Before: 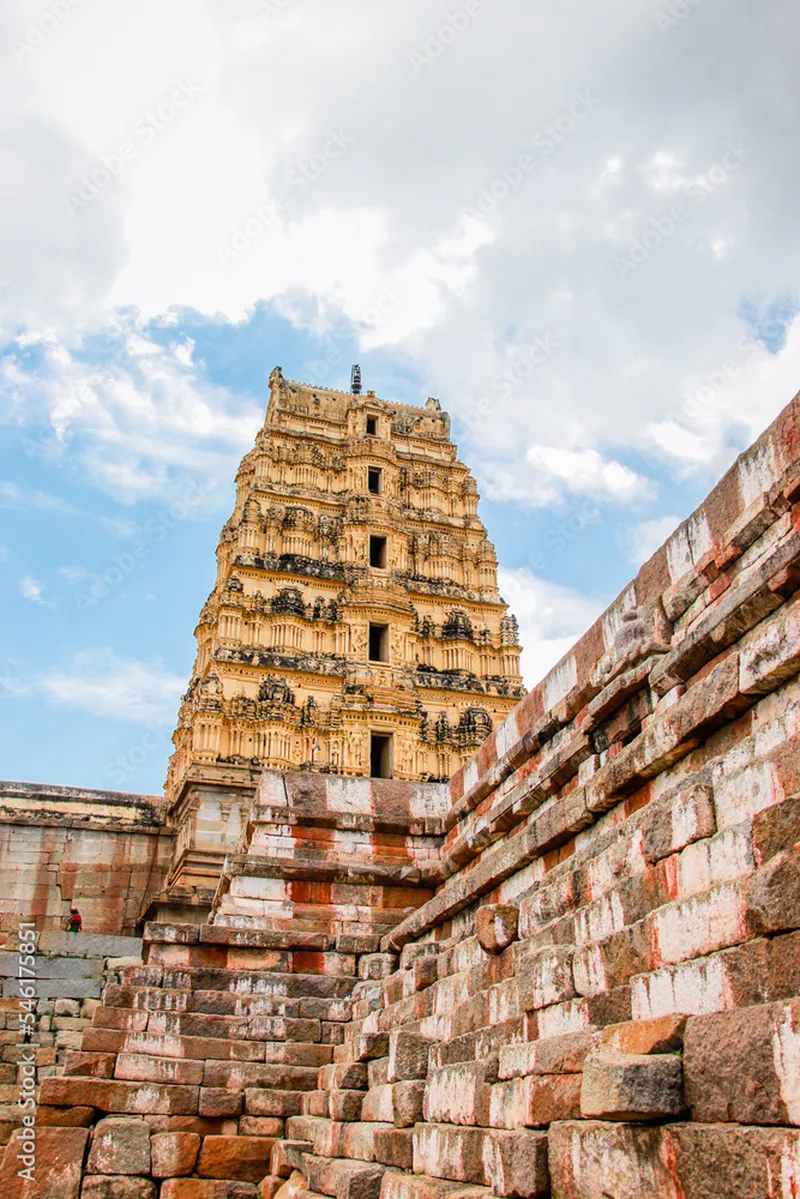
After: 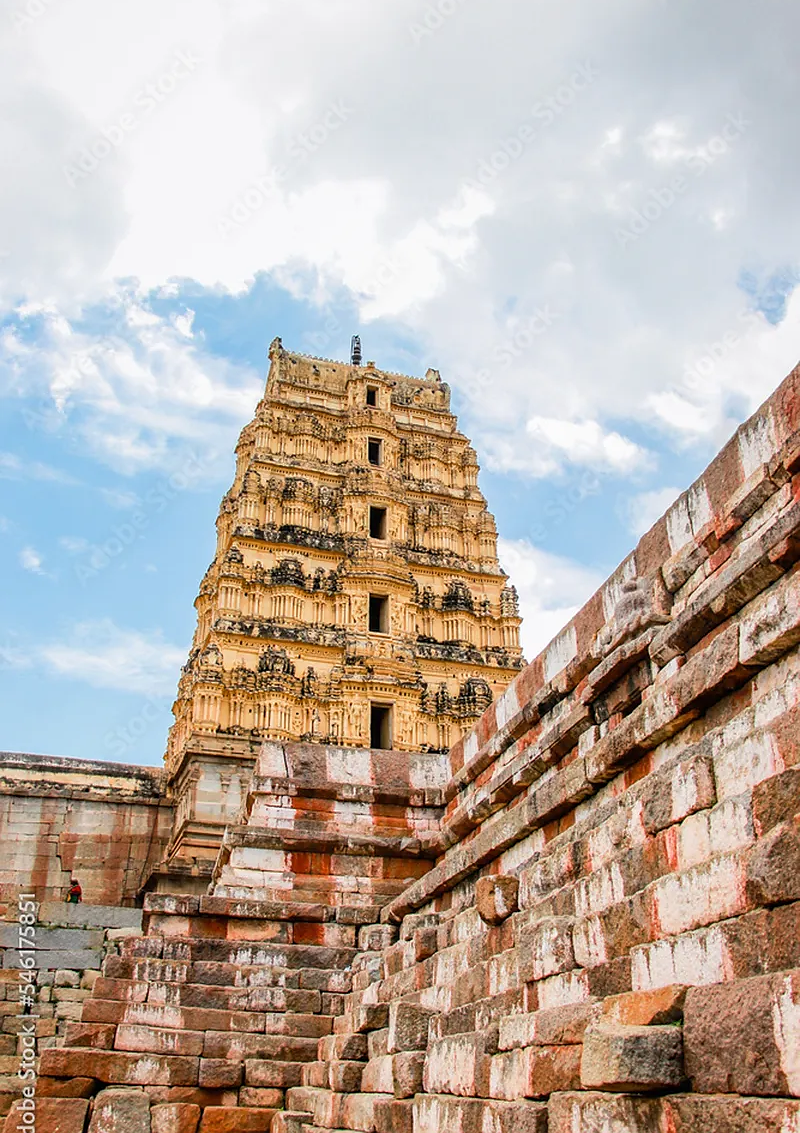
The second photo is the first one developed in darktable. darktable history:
crop and rotate: top 2.479%, bottom 3.018%
sharpen: radius 1
